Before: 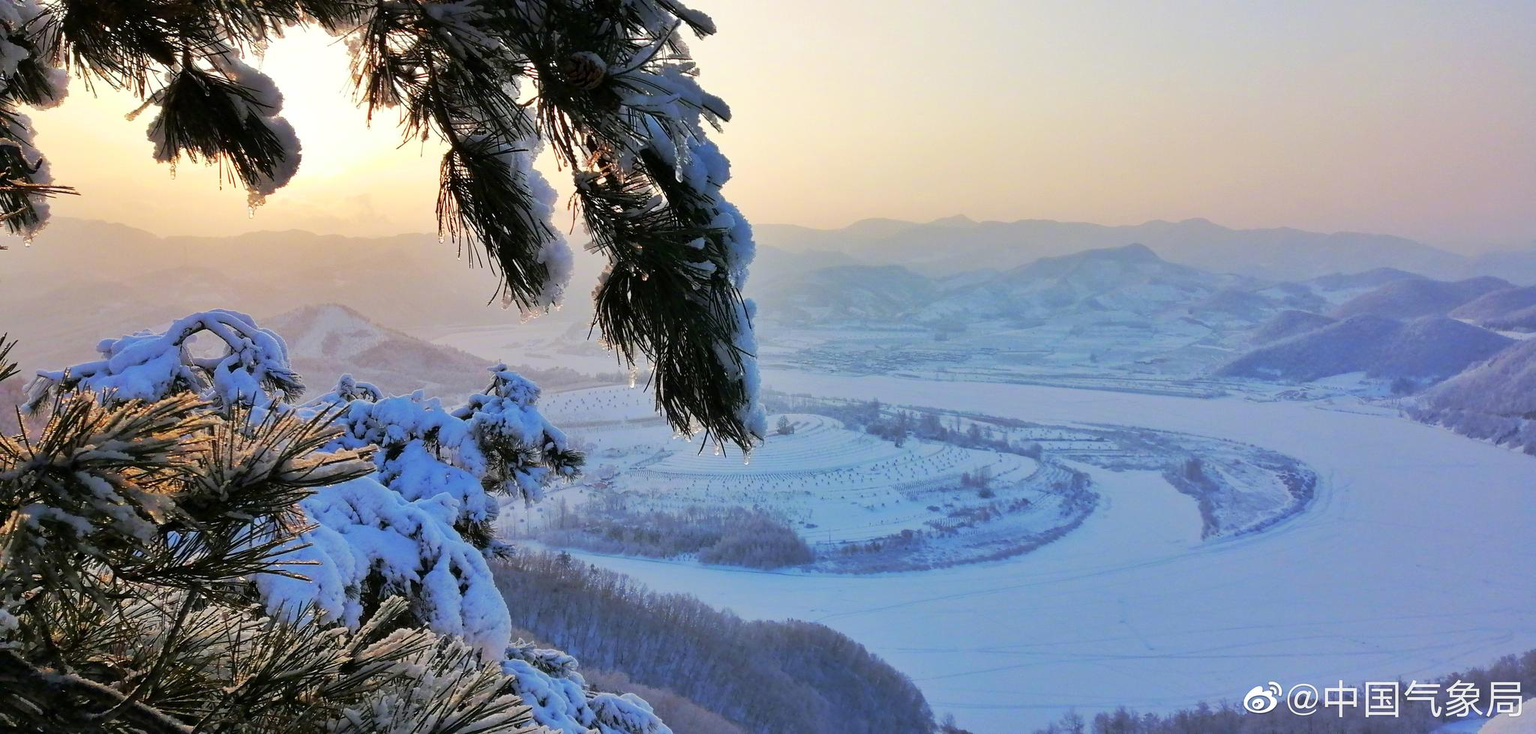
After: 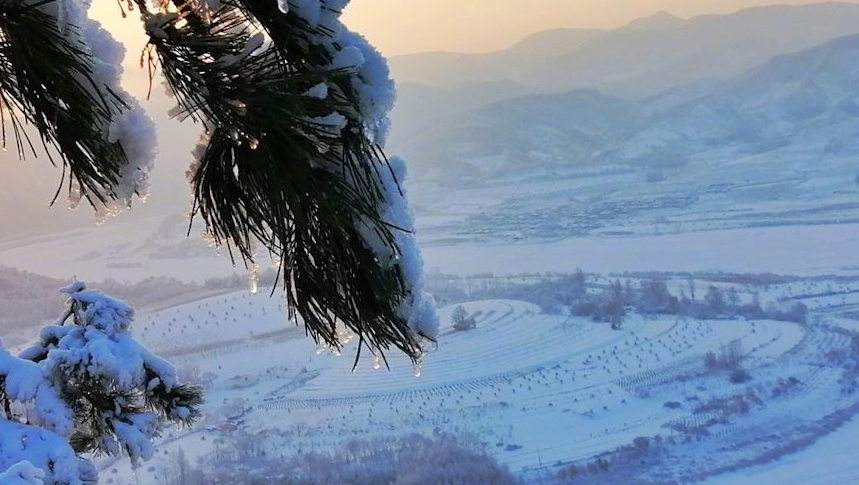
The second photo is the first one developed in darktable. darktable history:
crop: left 30%, top 30%, right 30%, bottom 30%
rotate and perspective: rotation -6.83°, automatic cropping off
